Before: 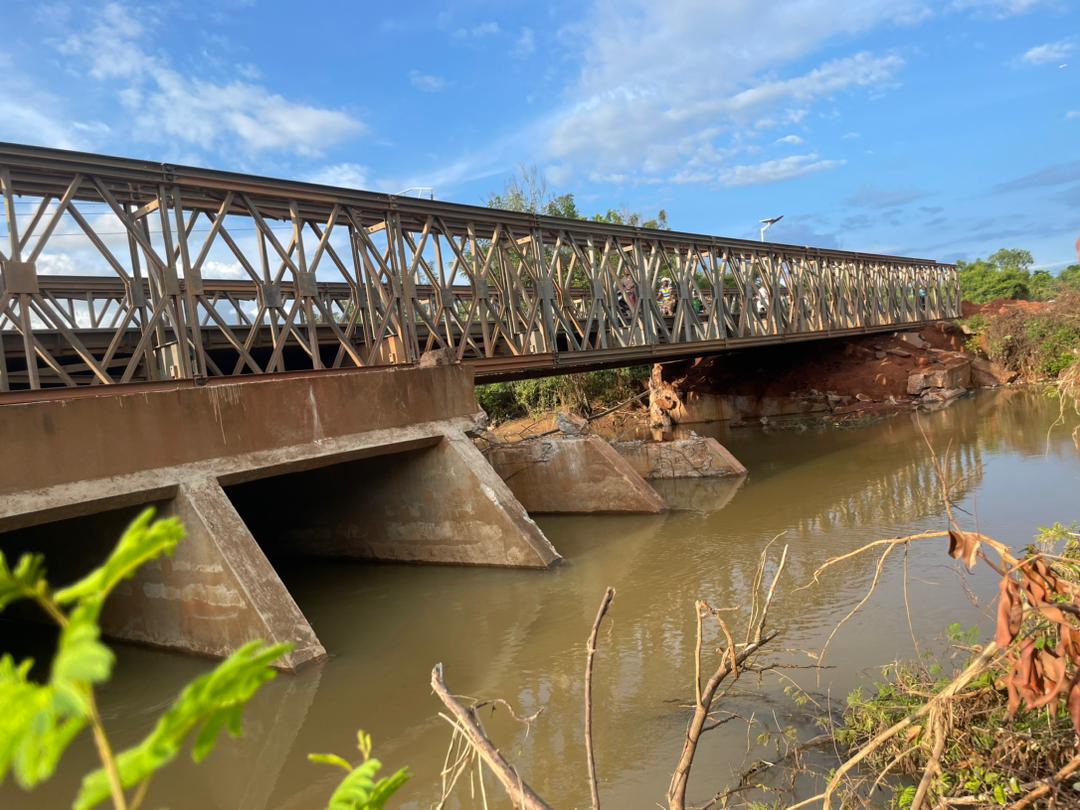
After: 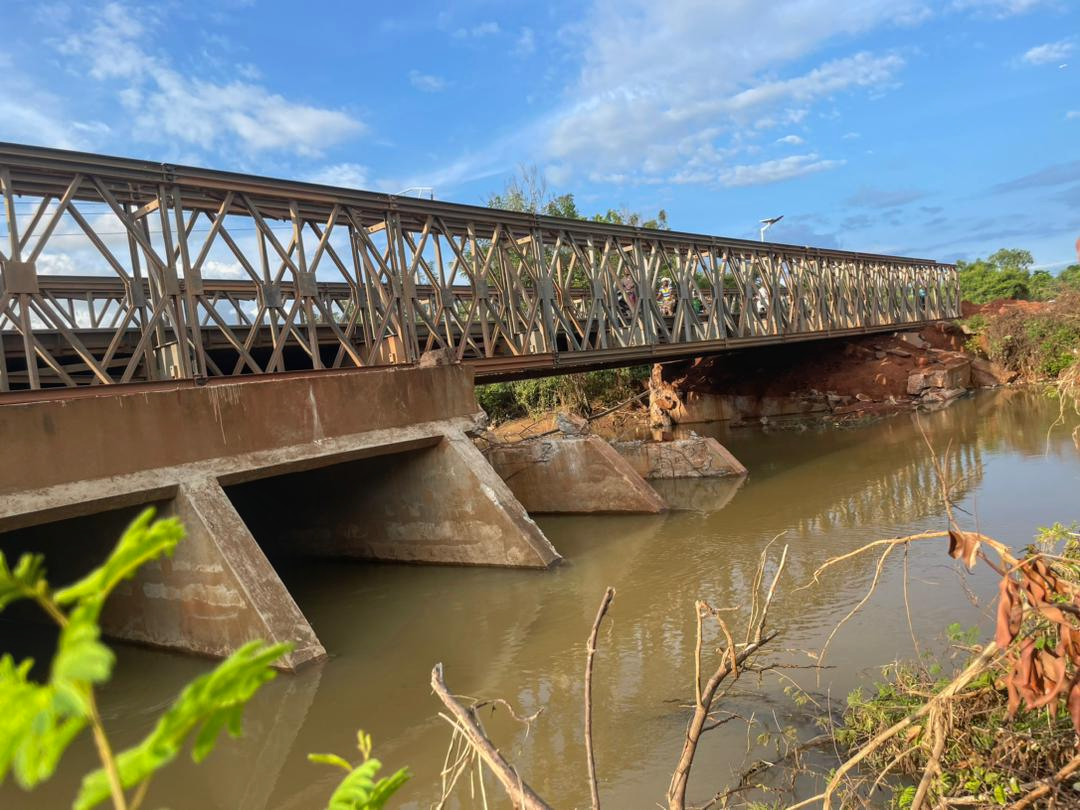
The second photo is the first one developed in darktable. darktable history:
tone equalizer: on, module defaults
local contrast: detail 109%
